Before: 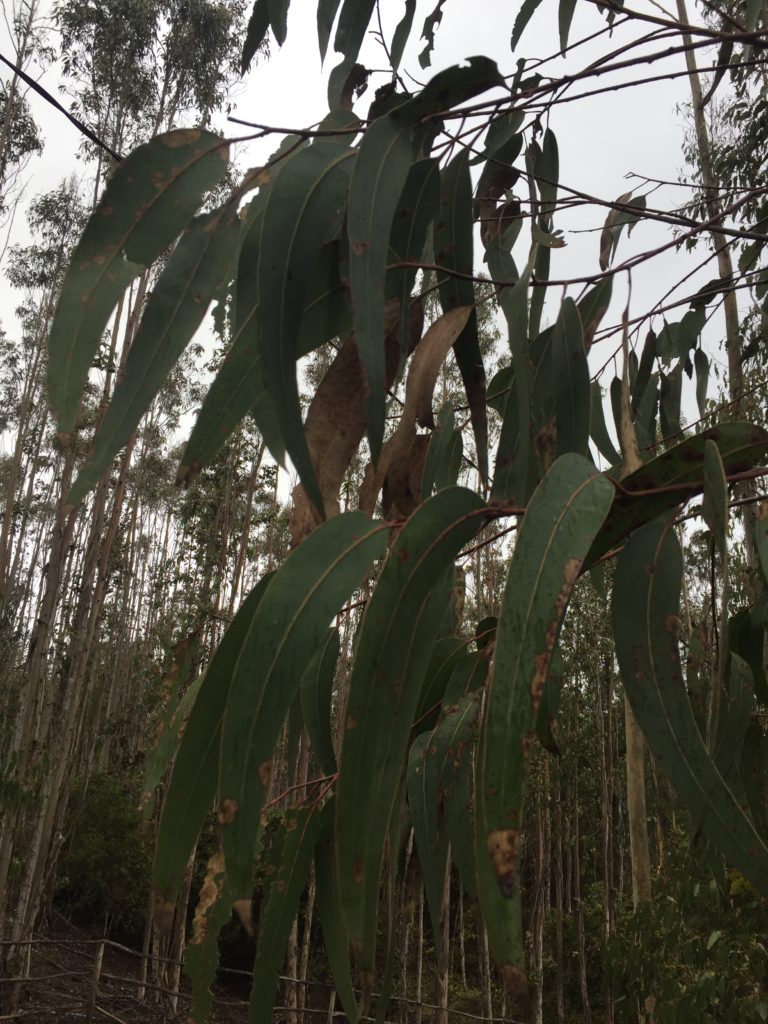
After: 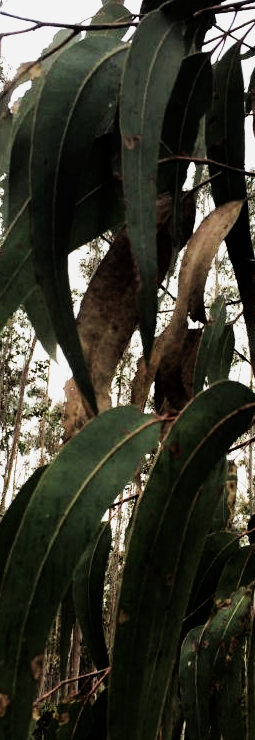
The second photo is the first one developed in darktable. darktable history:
filmic rgb: black relative exposure -5.29 EV, white relative exposure 2.85 EV, dynamic range scaling -38.25%, hardness 3.99, contrast 1.618, highlights saturation mix -1.14%
crop and rotate: left 29.801%, top 10.387%, right 36.969%, bottom 17.294%
color correction: highlights b* 0.032
exposure: black level correction 0, exposure 1.098 EV, compensate exposure bias true, compensate highlight preservation false
tone curve: curves: ch0 [(0, 0) (0.058, 0.027) (0.214, 0.183) (0.304, 0.288) (0.51, 0.549) (0.658, 0.7) (0.741, 0.775) (0.844, 0.866) (0.986, 0.957)]; ch1 [(0, 0) (0.172, 0.123) (0.312, 0.296) (0.437, 0.429) (0.471, 0.469) (0.502, 0.5) (0.513, 0.515) (0.572, 0.603) (0.617, 0.653) (0.68, 0.724) (0.889, 0.924) (1, 1)]; ch2 [(0, 0) (0.411, 0.424) (0.489, 0.49) (0.502, 0.5) (0.517, 0.519) (0.549, 0.578) (0.604, 0.628) (0.693, 0.686) (1, 1)], preserve colors none
